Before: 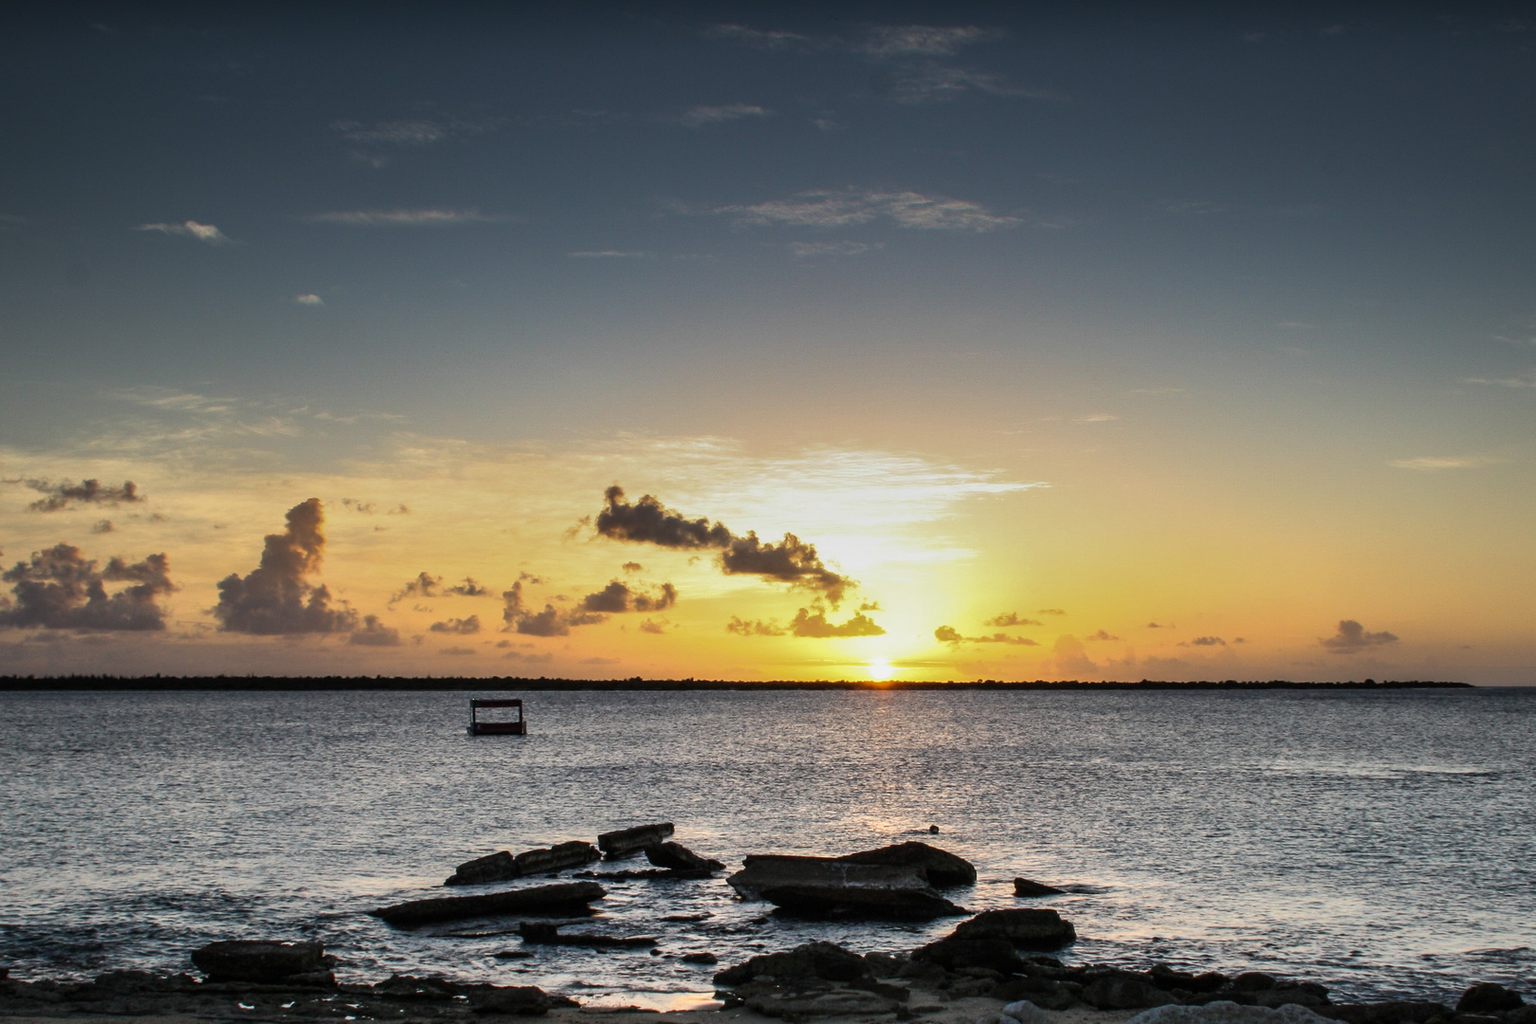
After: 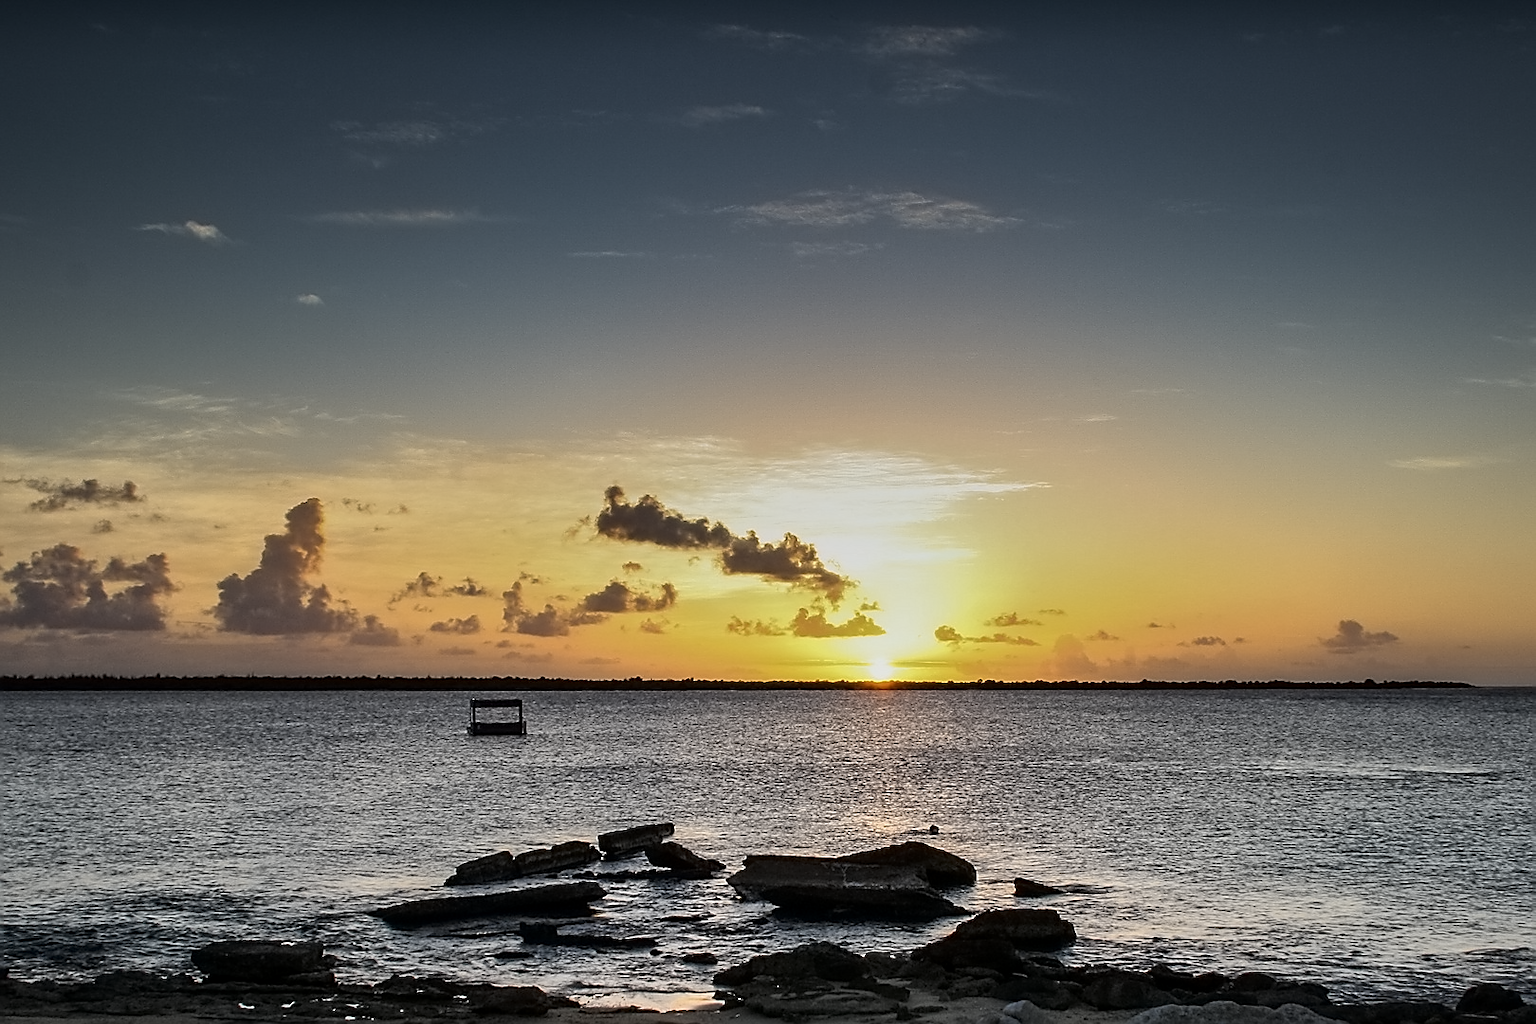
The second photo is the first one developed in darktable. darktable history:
contrast equalizer: y [[0.5 ×6], [0.5 ×6], [0.5 ×6], [0 ×6], [0, 0.039, 0.251, 0.29, 0.293, 0.292]]
sharpen: radius 1.4, amount 1.25, threshold 0.7
exposure: black level correction 0.001, exposure 0.5 EV, compensate exposure bias true, compensate highlight preservation false
